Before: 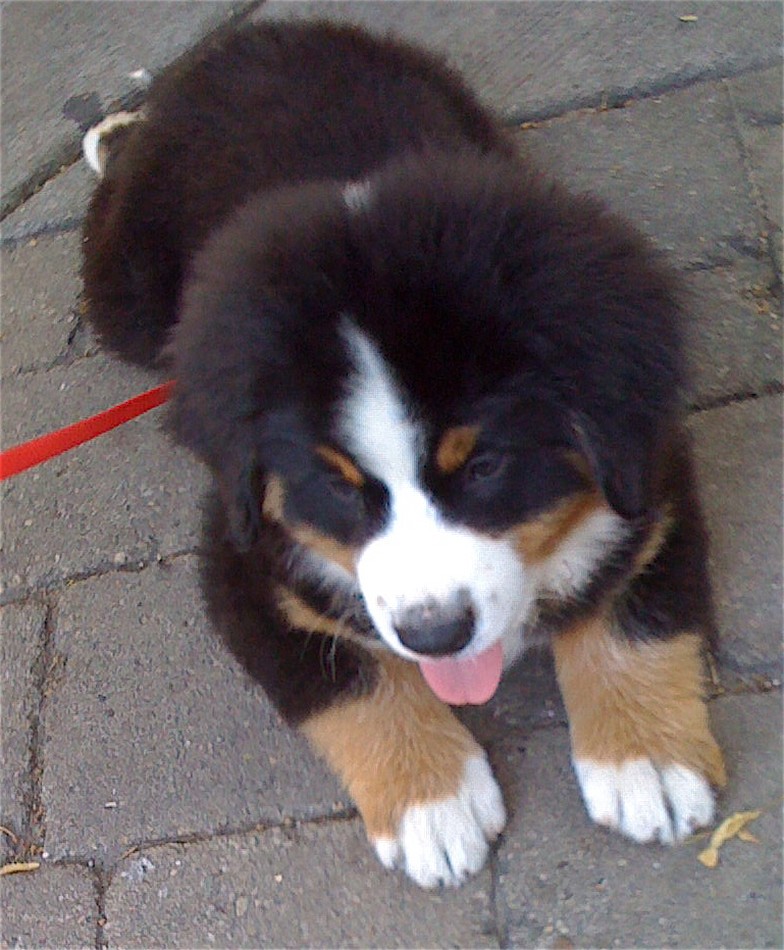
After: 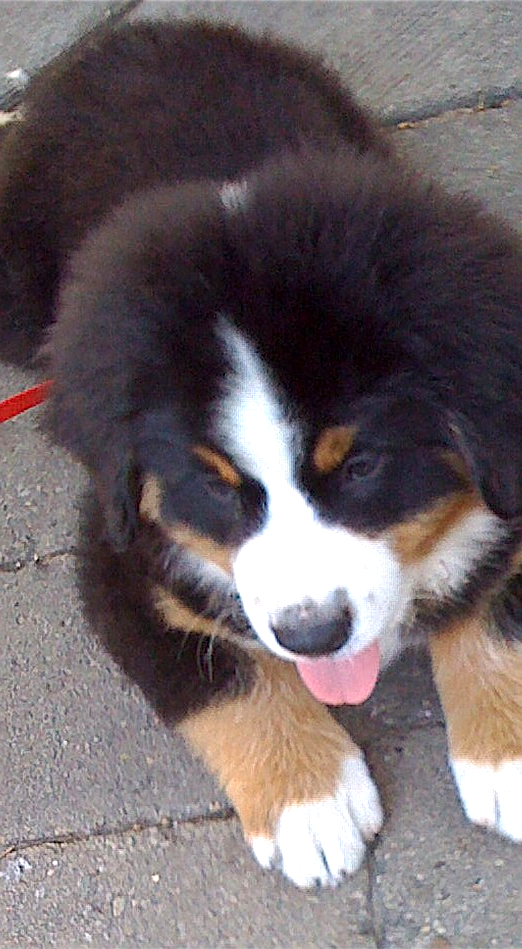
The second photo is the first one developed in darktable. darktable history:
sharpen: on, module defaults
exposure: black level correction 0.001, exposure 0.5 EV, compensate exposure bias true, compensate highlight preservation false
crop and rotate: left 15.754%, right 17.579%
